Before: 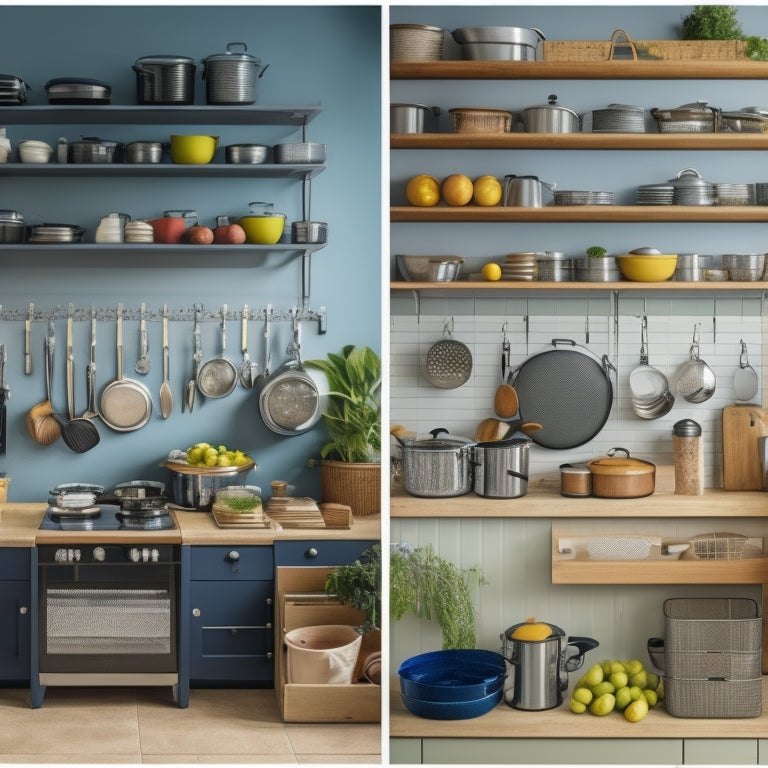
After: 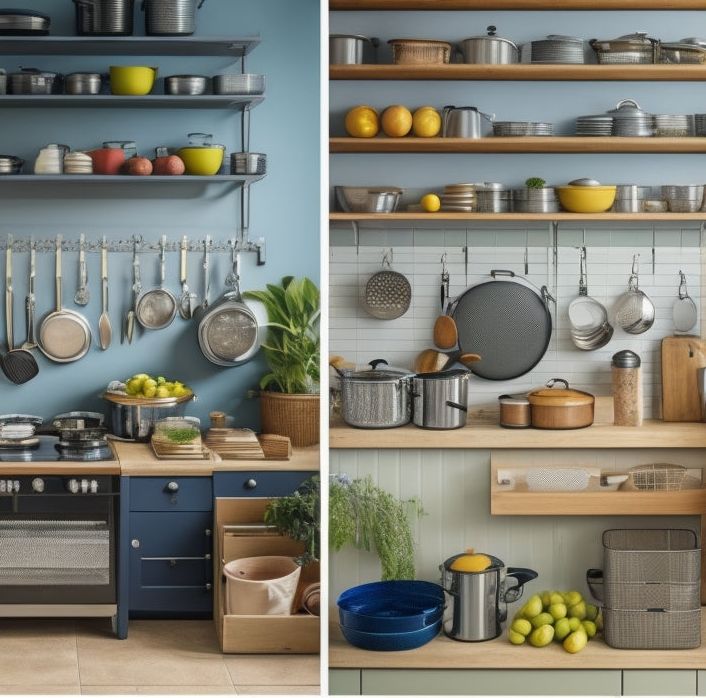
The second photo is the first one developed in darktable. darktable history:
crop and rotate: left 7.951%, top 9.03%
